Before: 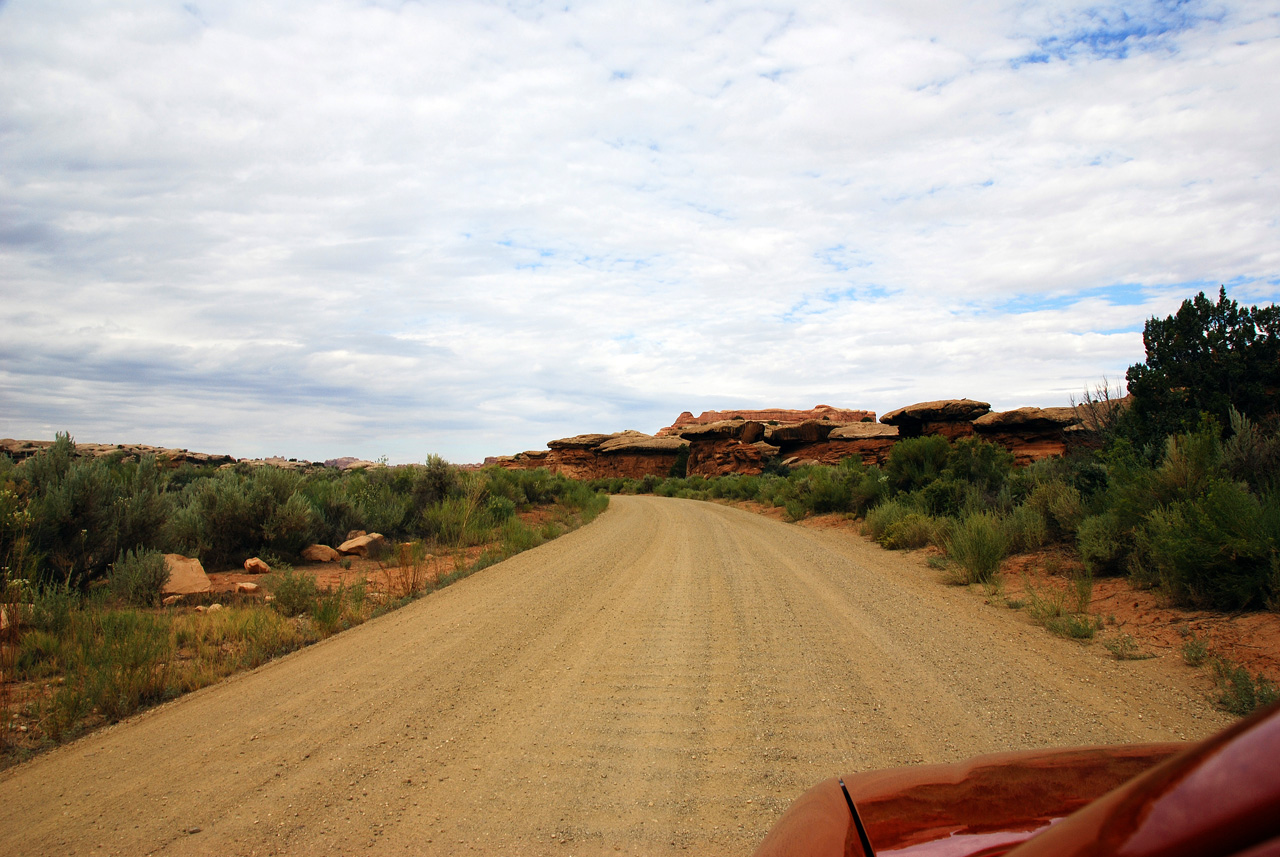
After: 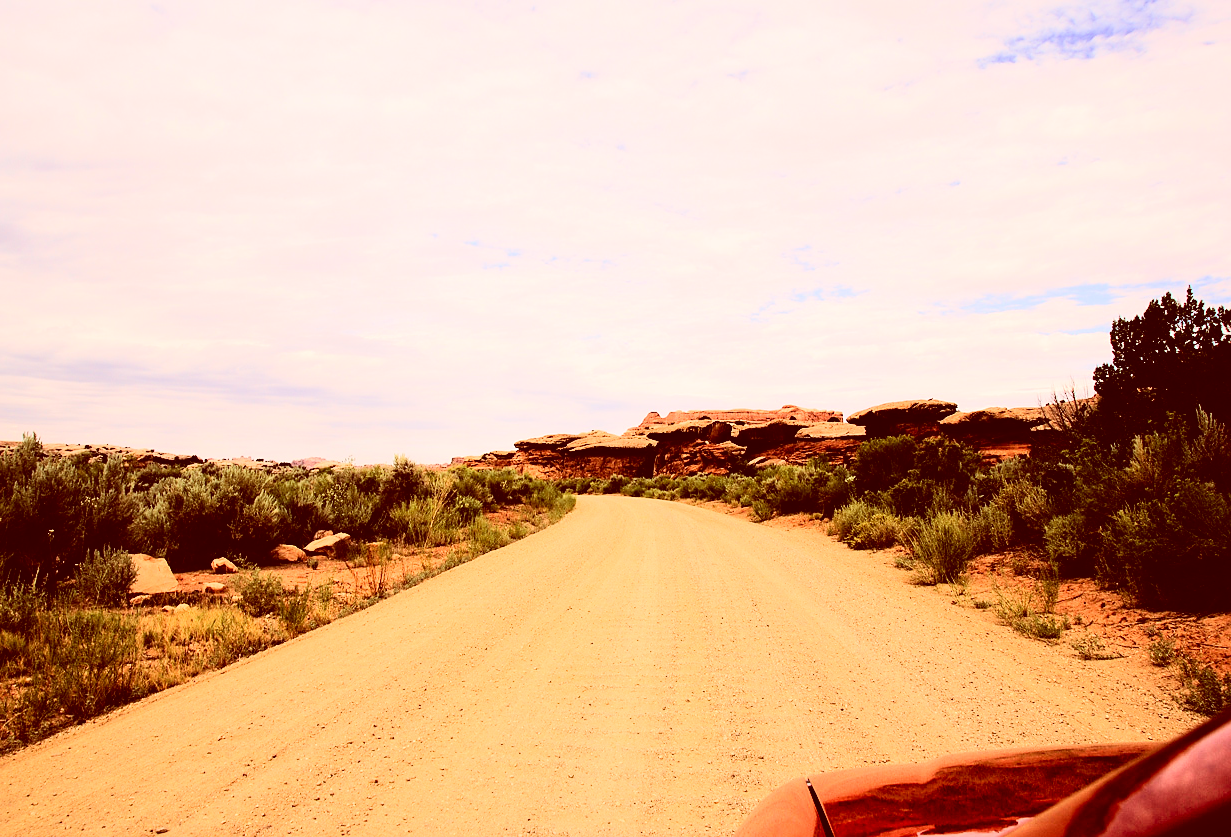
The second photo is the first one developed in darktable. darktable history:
sharpen: radius 1.592, amount 0.359, threshold 1.533
crop and rotate: left 2.593%, right 1.175%, bottom 2.243%
color correction: highlights a* 9.51, highlights b* 8.79, shadows a* 39.7, shadows b* 39.68, saturation 0.81
tone curve: curves: ch0 [(0, 0.023) (0.132, 0.075) (0.251, 0.186) (0.463, 0.461) (0.662, 0.757) (0.854, 0.909) (1, 0.973)]; ch1 [(0, 0) (0.447, 0.411) (0.483, 0.469) (0.498, 0.496) (0.518, 0.514) (0.561, 0.579) (0.604, 0.645) (0.669, 0.73) (0.819, 0.93) (1, 1)]; ch2 [(0, 0) (0.307, 0.315) (0.425, 0.438) (0.483, 0.477) (0.503, 0.503) (0.526, 0.534) (0.567, 0.569) (0.617, 0.674) (0.703, 0.797) (0.985, 0.966)], color space Lab, linked channels, preserve colors none
tone equalizer: -7 EV 0.147 EV, -6 EV 0.599 EV, -5 EV 1.15 EV, -4 EV 1.33 EV, -3 EV 1.12 EV, -2 EV 0.6 EV, -1 EV 0.15 EV, edges refinement/feathering 500, mask exposure compensation -1.57 EV, preserve details no
local contrast: mode bilateral grid, contrast 19, coarseness 51, detail 119%, midtone range 0.2
